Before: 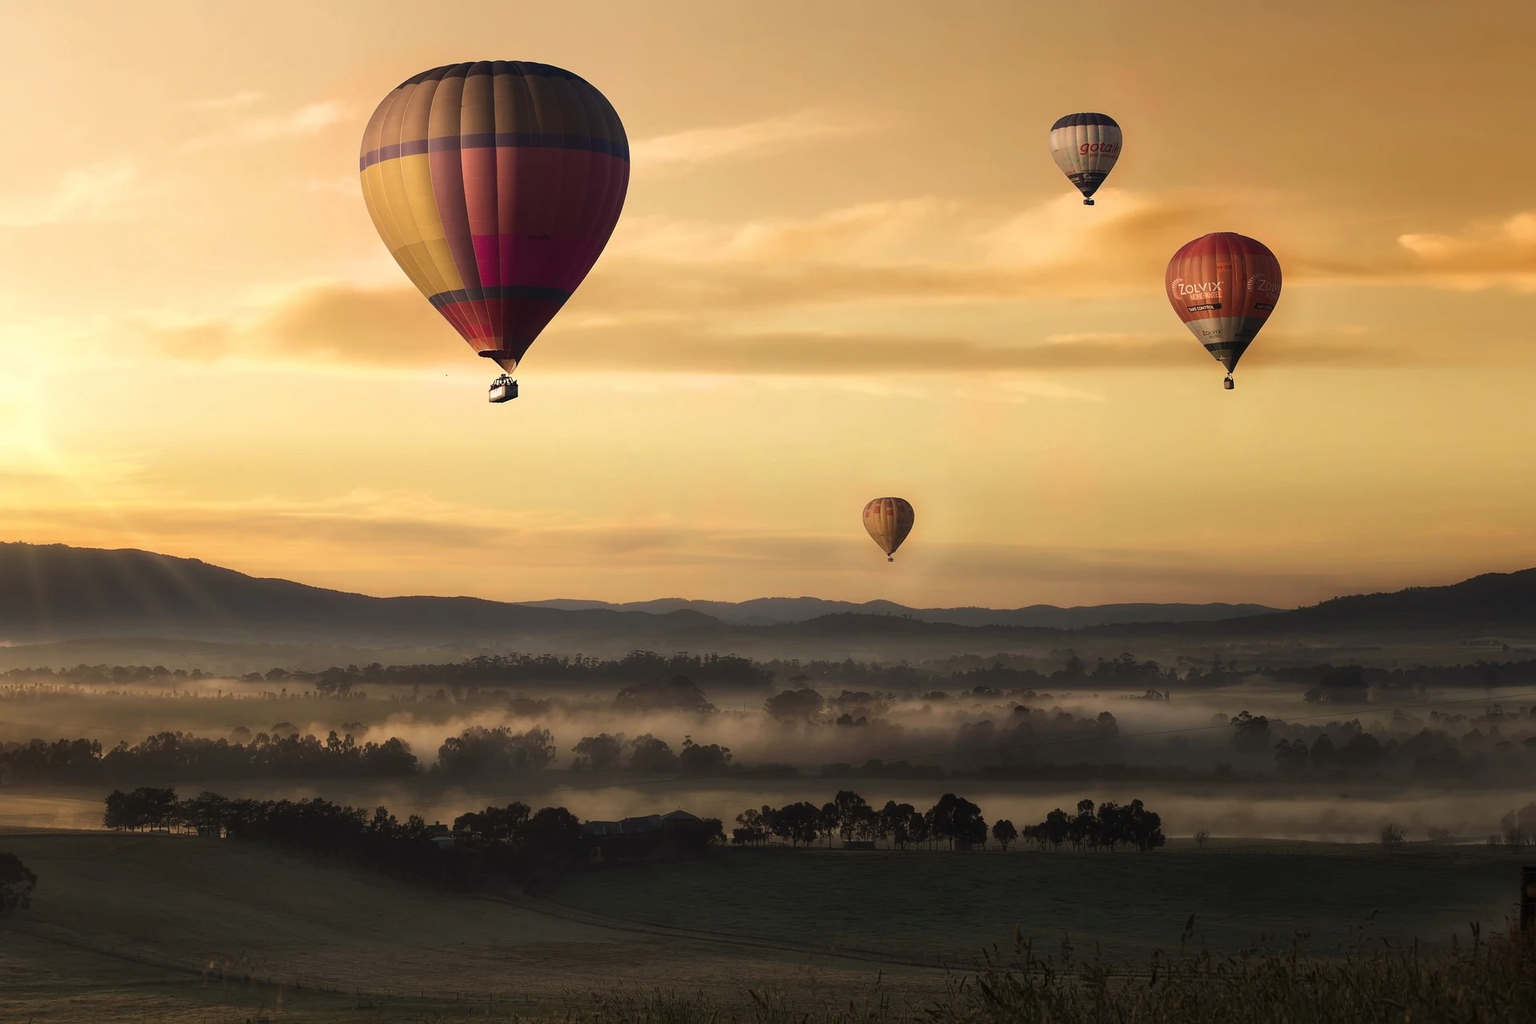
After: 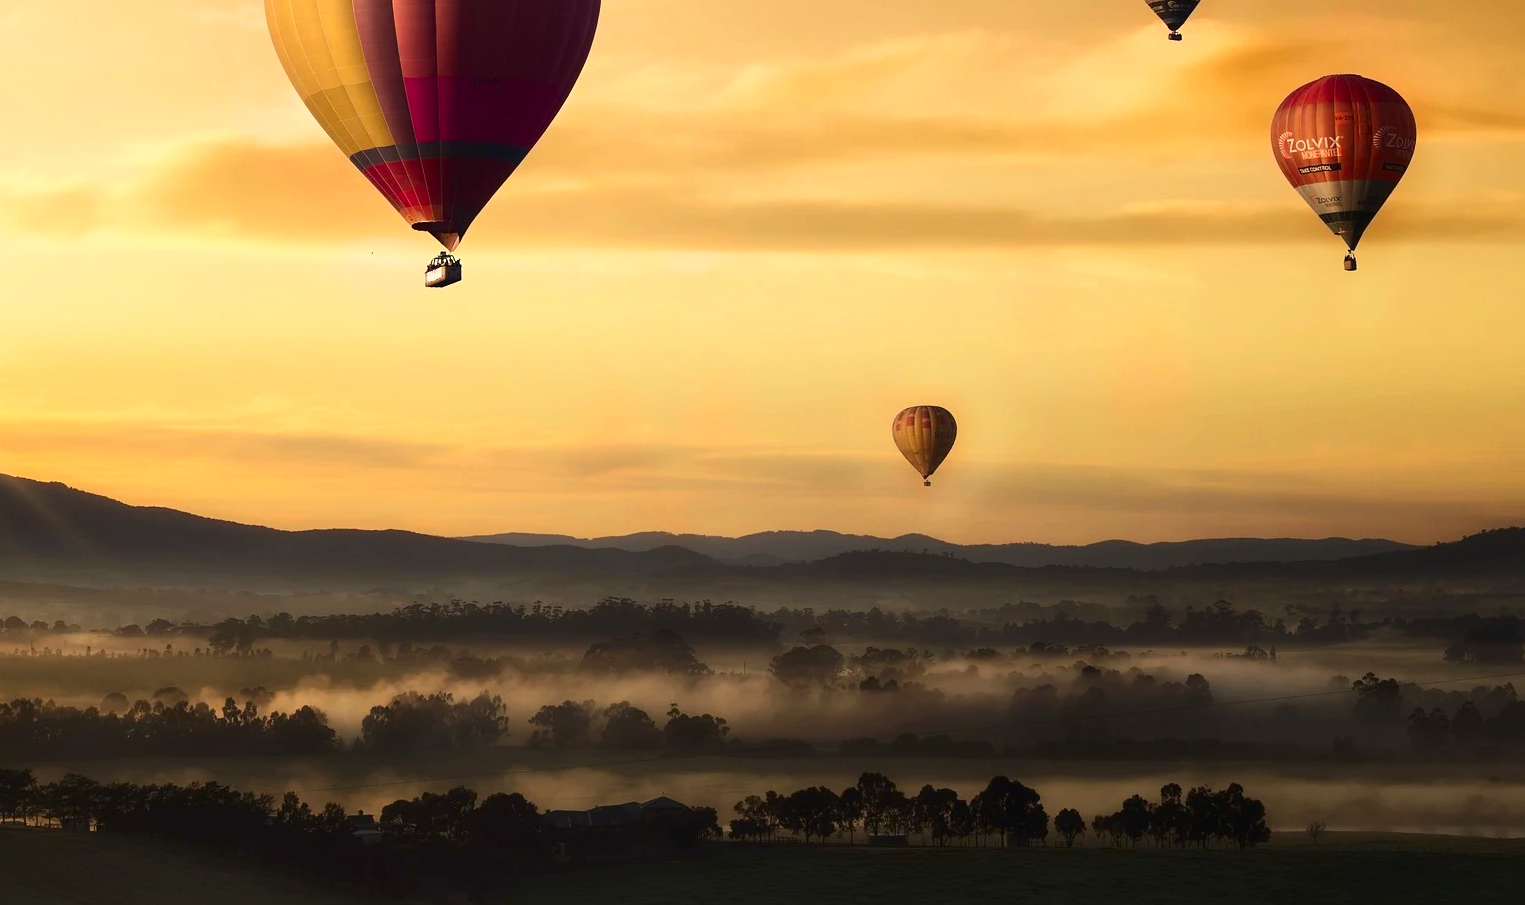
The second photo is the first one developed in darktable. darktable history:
contrast brightness saturation: contrast 0.18, saturation 0.3
crop: left 9.712%, top 16.928%, right 10.845%, bottom 12.332%
